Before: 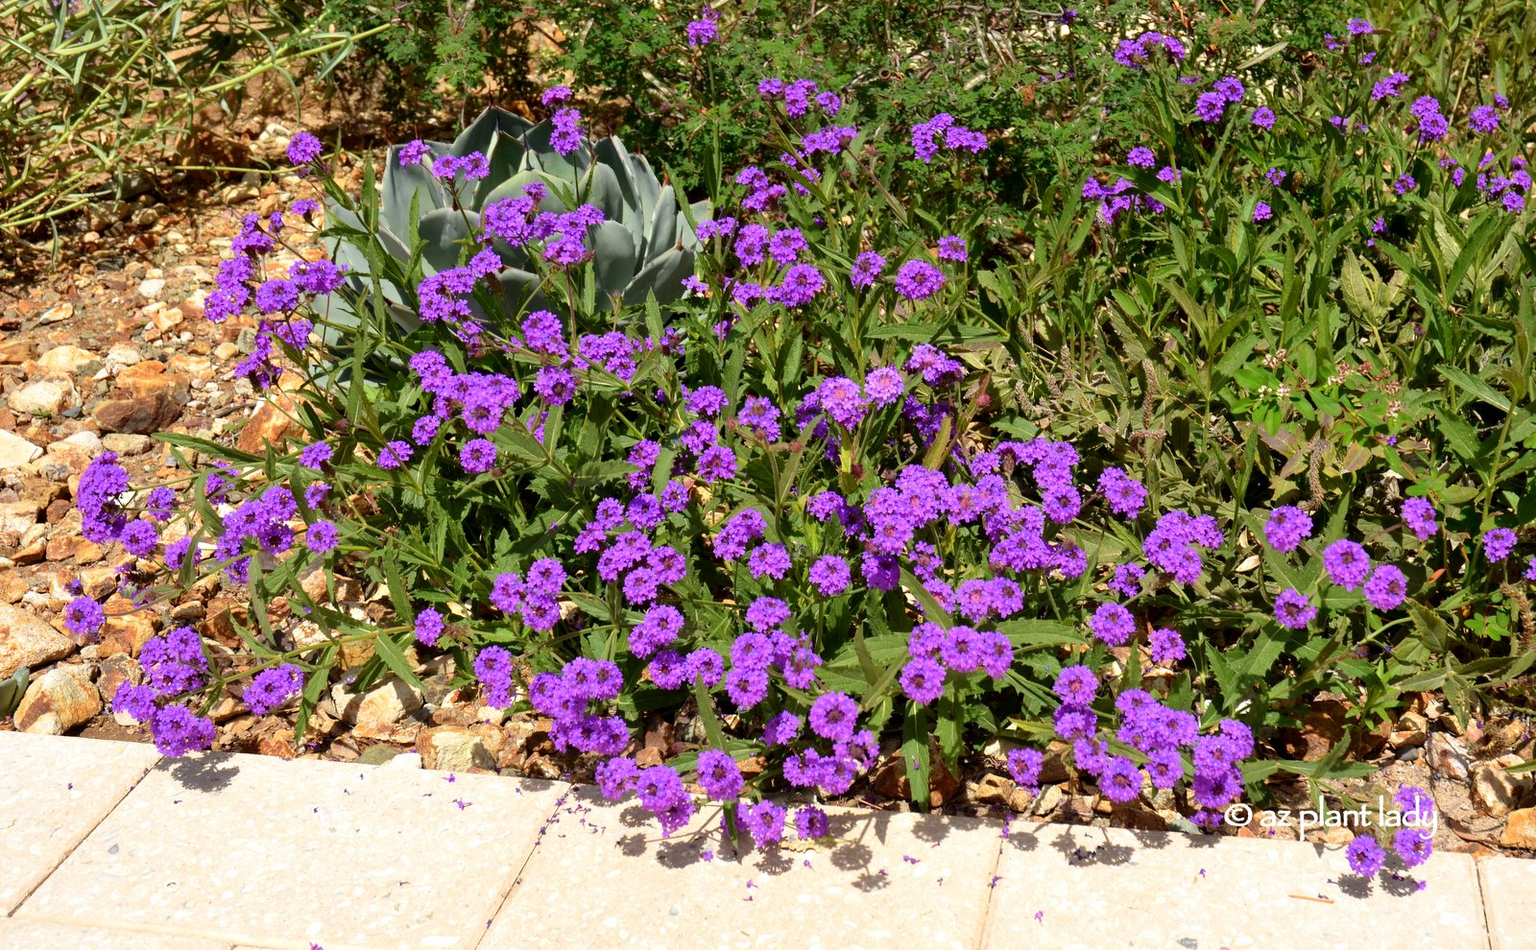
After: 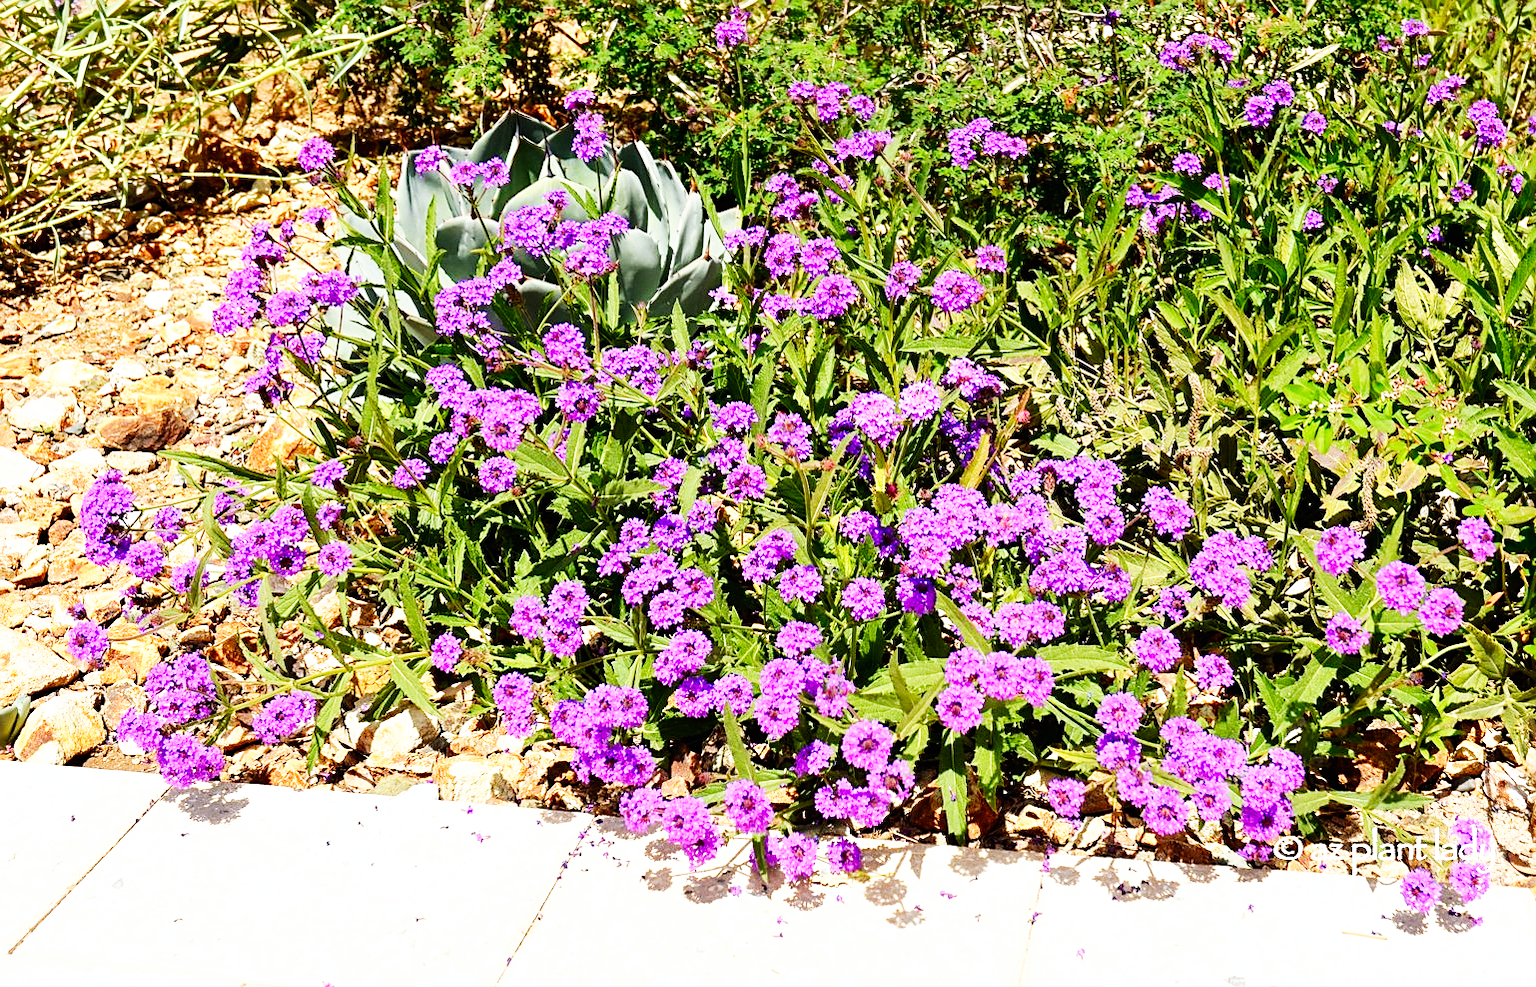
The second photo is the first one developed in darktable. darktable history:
crop: right 3.845%, bottom 0.045%
base curve: curves: ch0 [(0, 0) (0.007, 0.004) (0.027, 0.03) (0.046, 0.07) (0.207, 0.54) (0.442, 0.872) (0.673, 0.972) (1, 1)], preserve colors none
sharpen: on, module defaults
color correction: highlights a* -0.281, highlights b* -0.1
